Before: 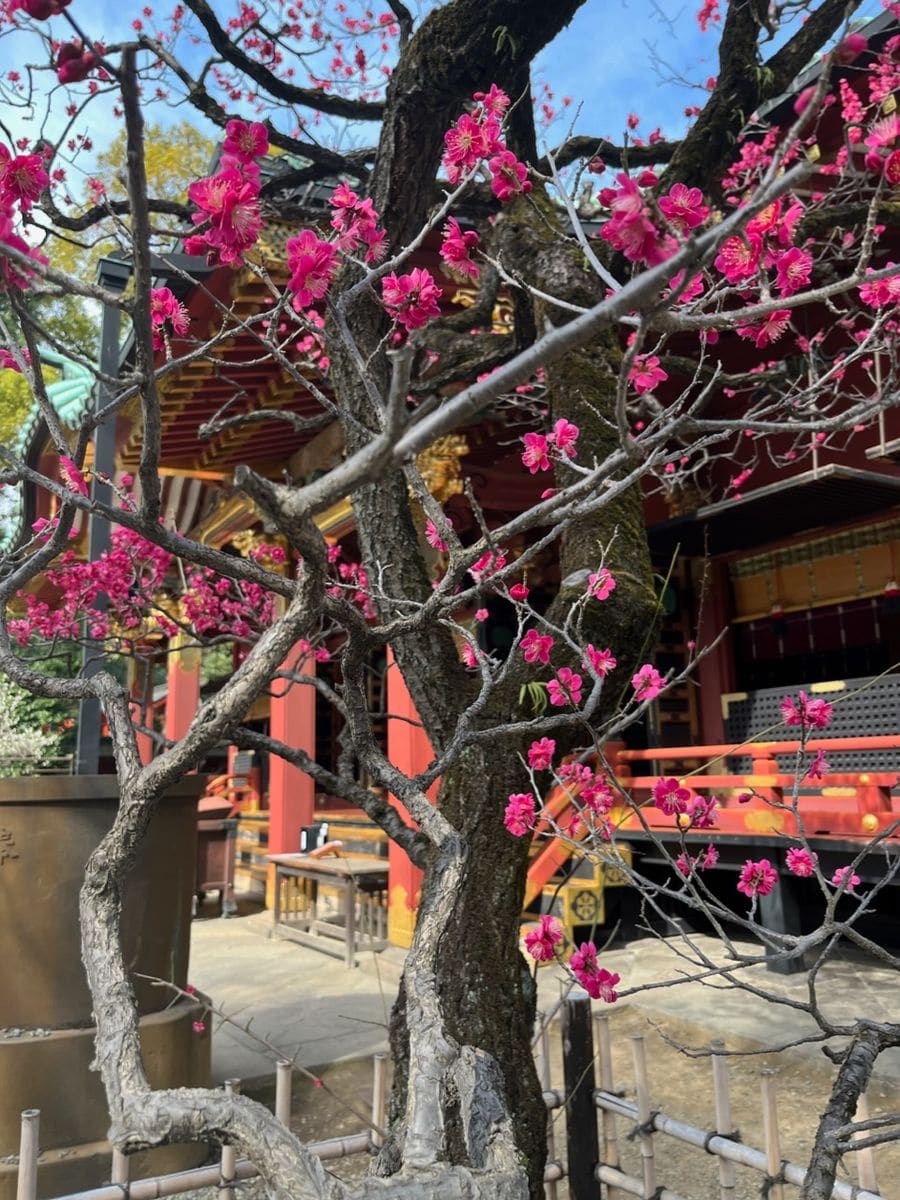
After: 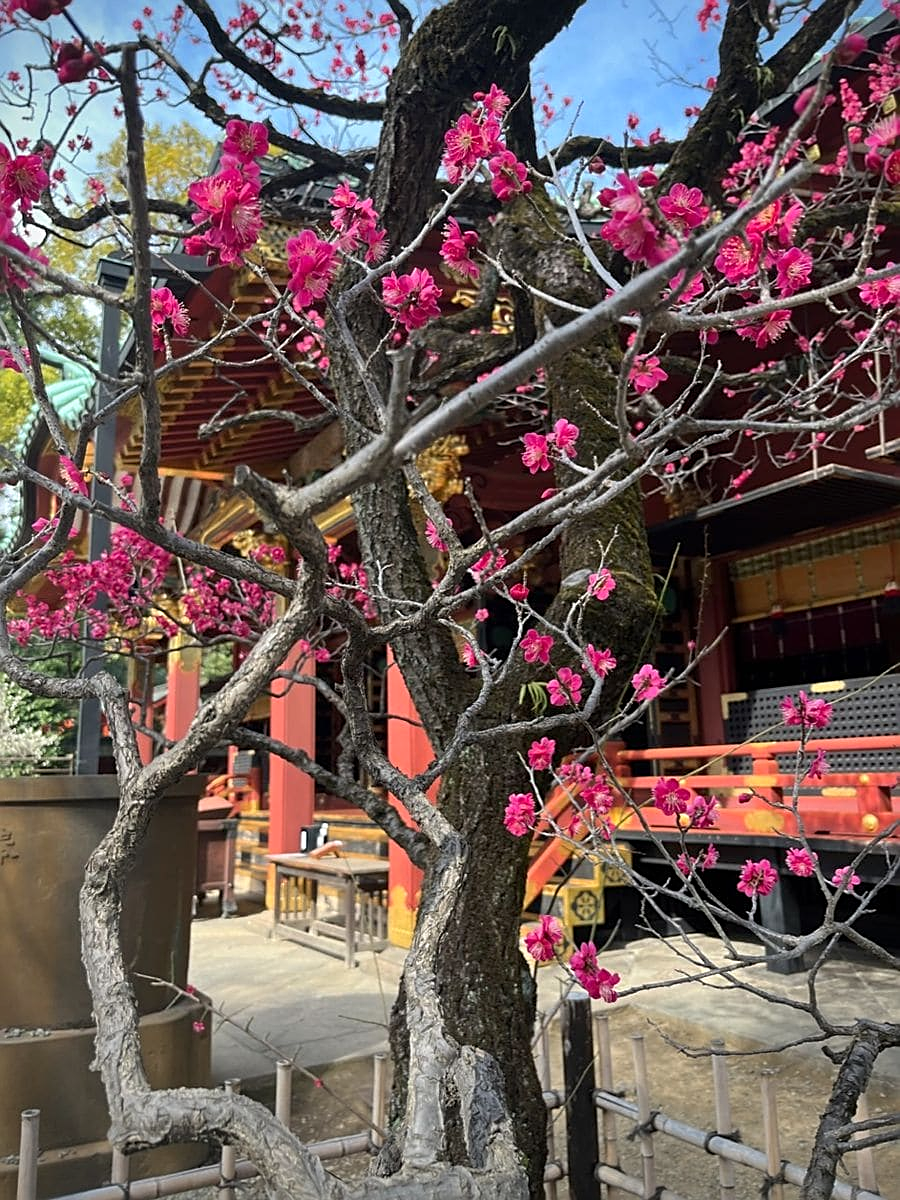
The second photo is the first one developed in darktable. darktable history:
exposure: exposure 0.125 EV, compensate exposure bias true, compensate highlight preservation false
vignetting: saturation -0.035, center (0.038, -0.094)
sharpen: on, module defaults
